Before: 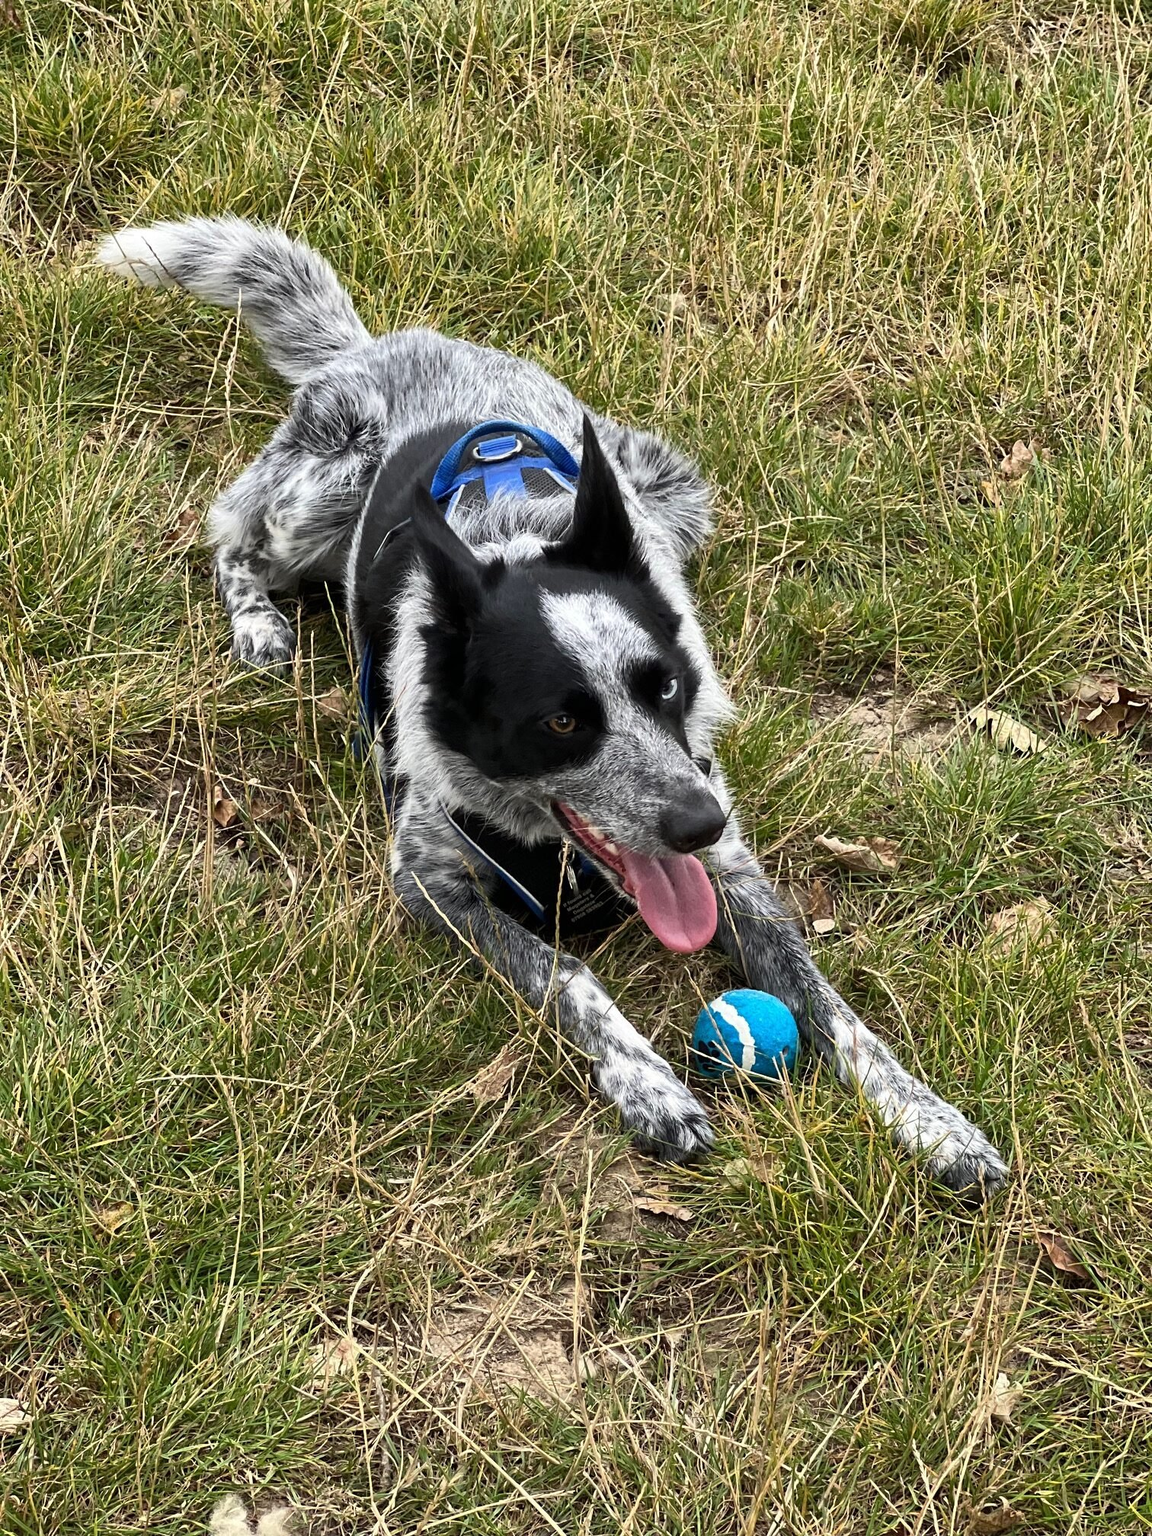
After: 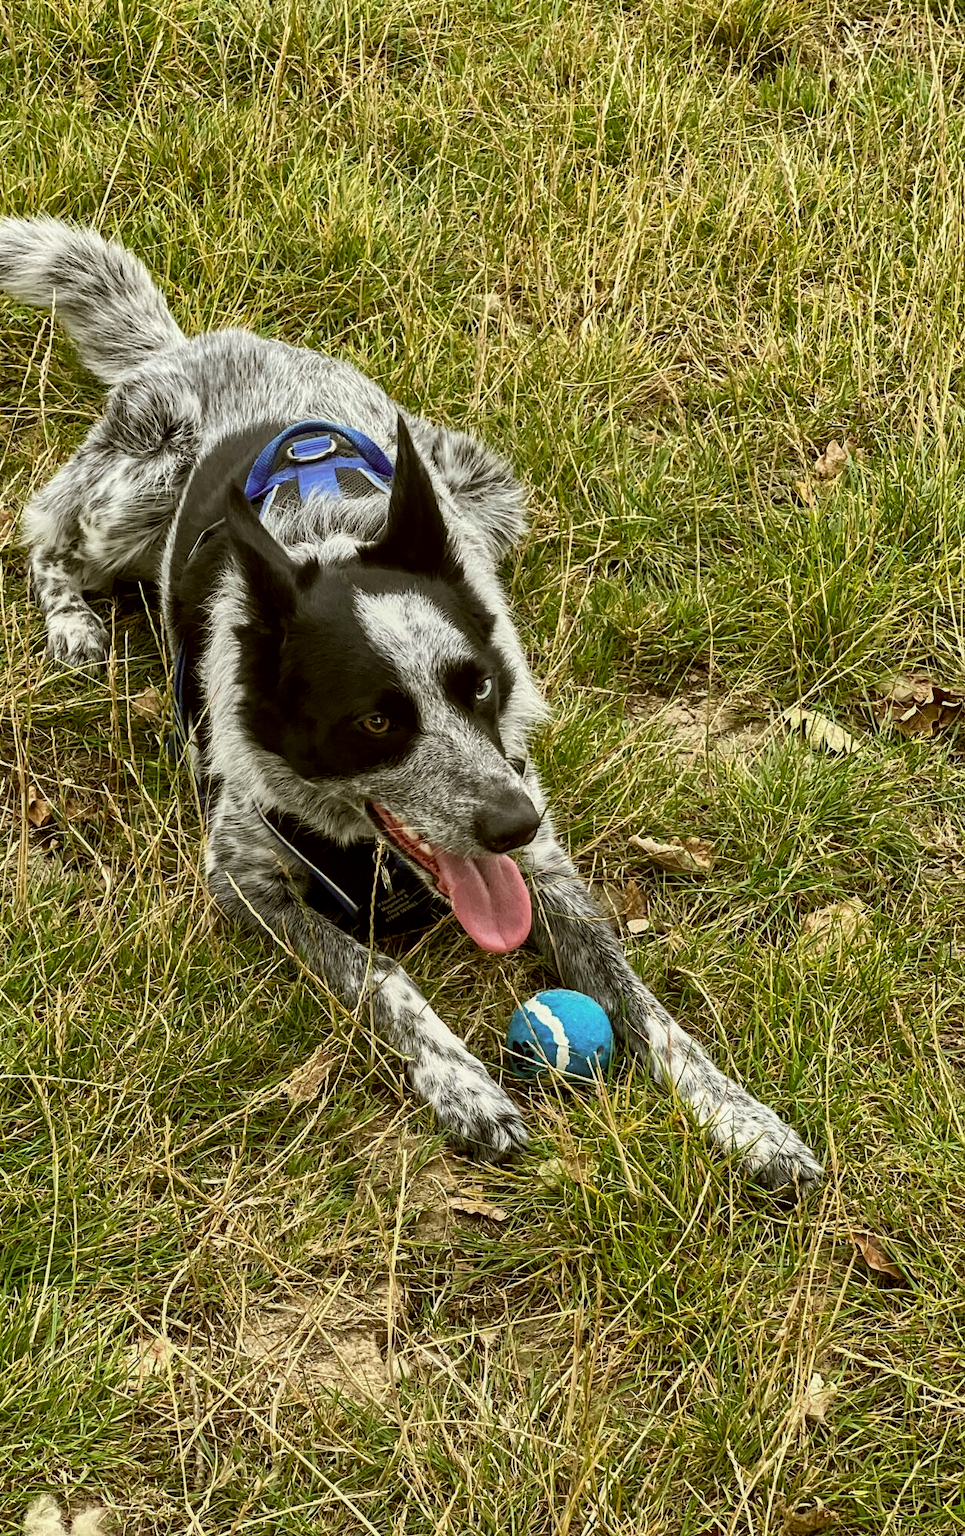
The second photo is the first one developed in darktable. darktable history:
color correction: highlights a* -1.43, highlights b* 10.12, shadows a* 0.395, shadows b* 19.35
local contrast: detail 110%
white balance: red 0.988, blue 1.017
exposure: black level correction 0.005, exposure 0.001 EV, compensate highlight preservation false
crop: left 16.145%
